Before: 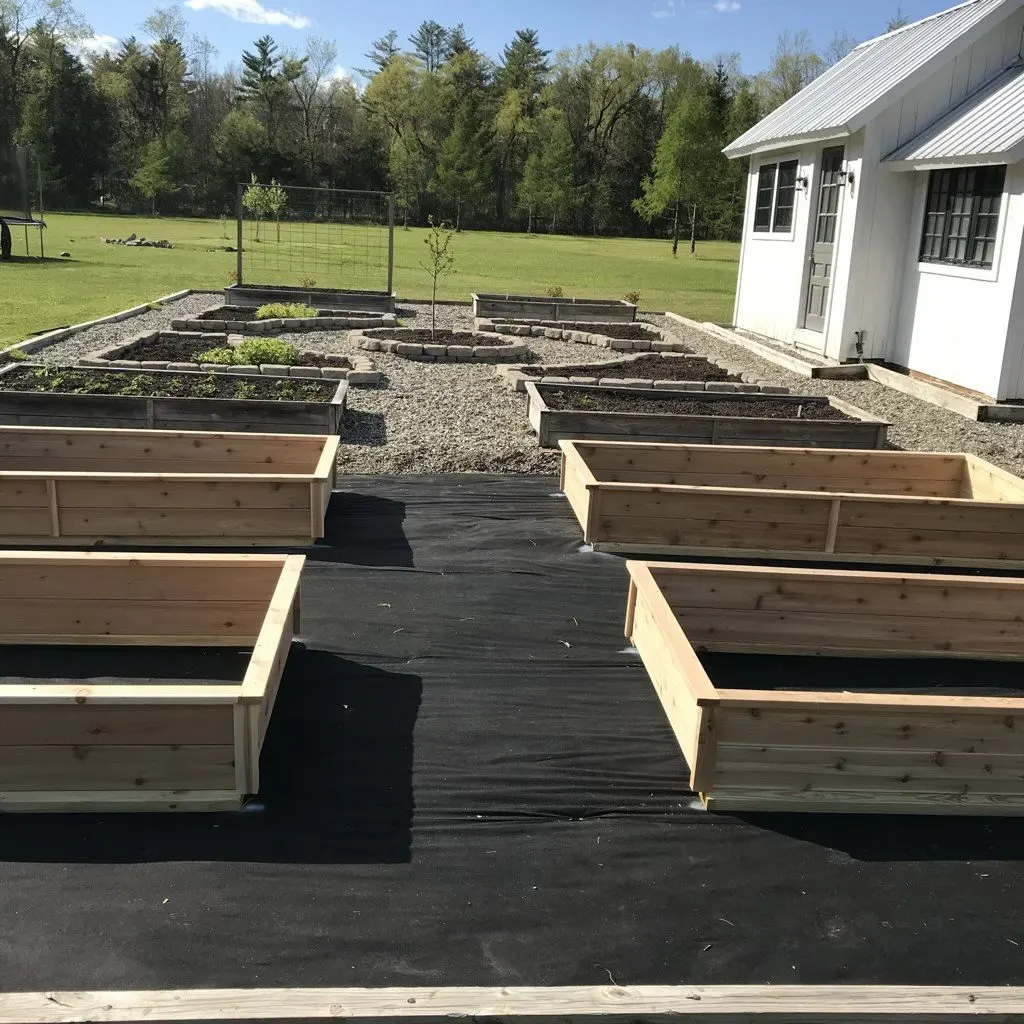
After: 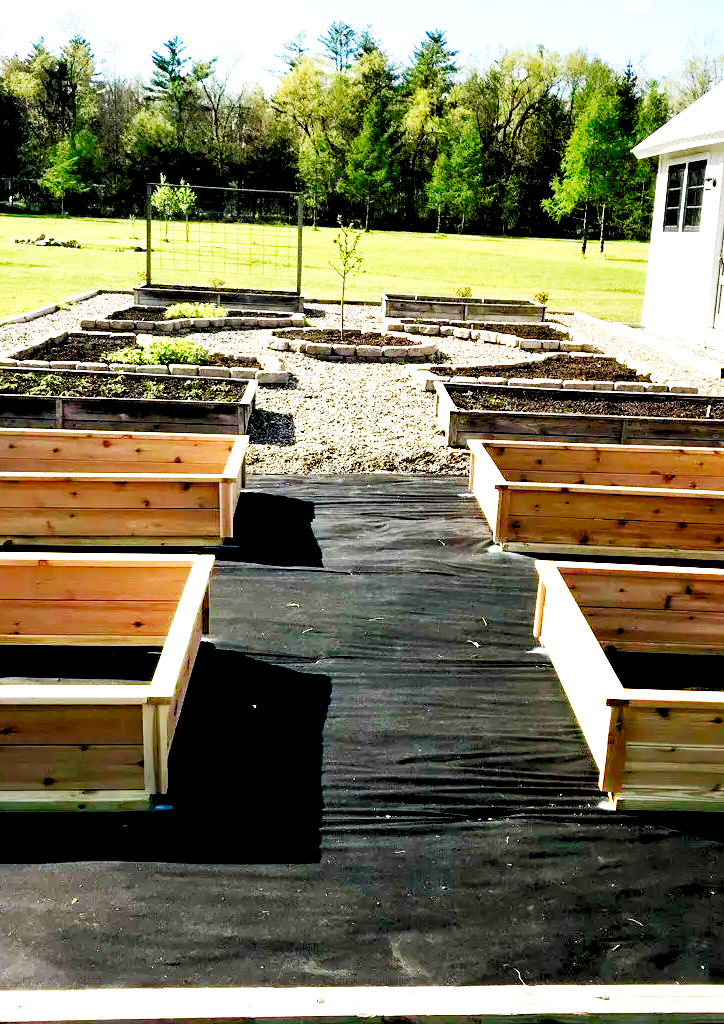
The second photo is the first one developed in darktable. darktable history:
levels: levels [0.072, 0.414, 0.976]
crop and rotate: left 8.947%, right 20.318%
contrast brightness saturation: contrast 0.095, brightness -0.596, saturation 0.169
base curve: curves: ch0 [(0, 0) (0.007, 0.004) (0.027, 0.03) (0.046, 0.07) (0.207, 0.54) (0.442, 0.872) (0.673, 0.972) (1, 1)], preserve colors none
exposure: black level correction -0.005, exposure 0.616 EV, compensate highlight preservation false
